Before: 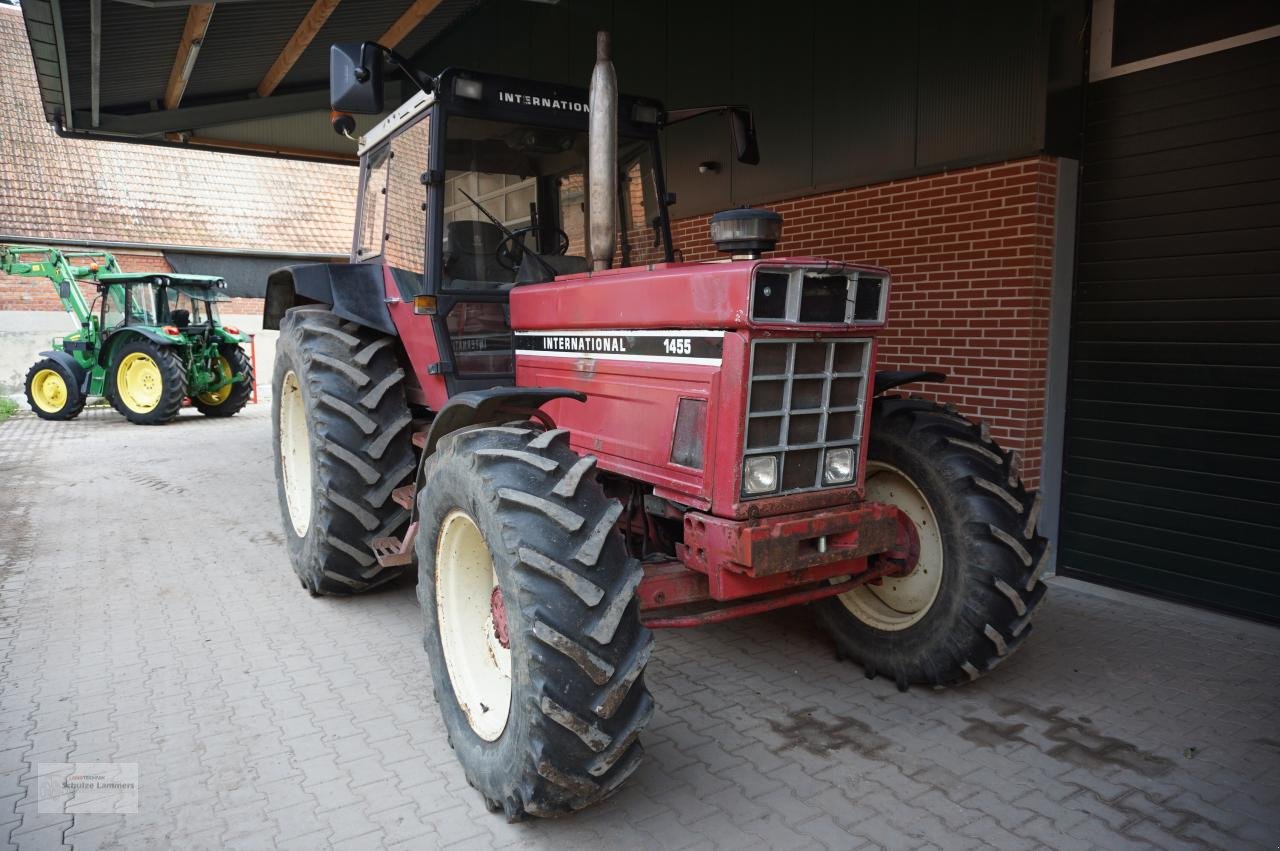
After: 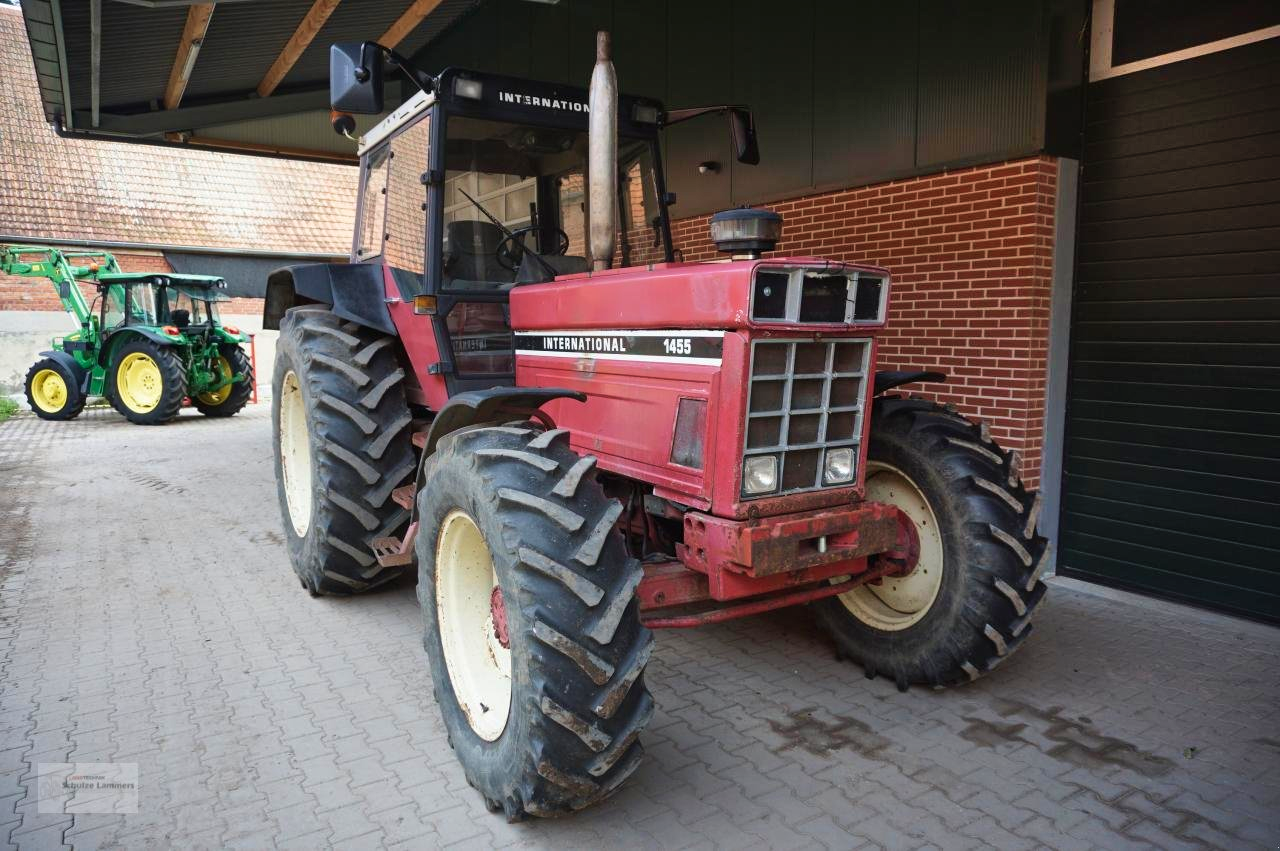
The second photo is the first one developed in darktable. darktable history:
shadows and highlights: white point adjustment 0.05, highlights color adjustment 55.9%, soften with gaussian
velvia: on, module defaults
